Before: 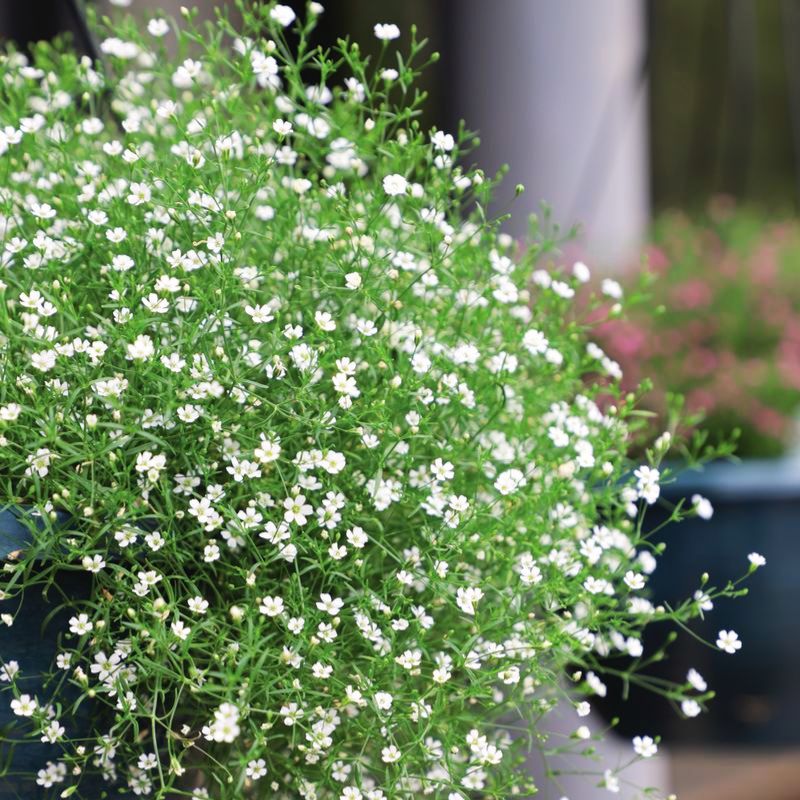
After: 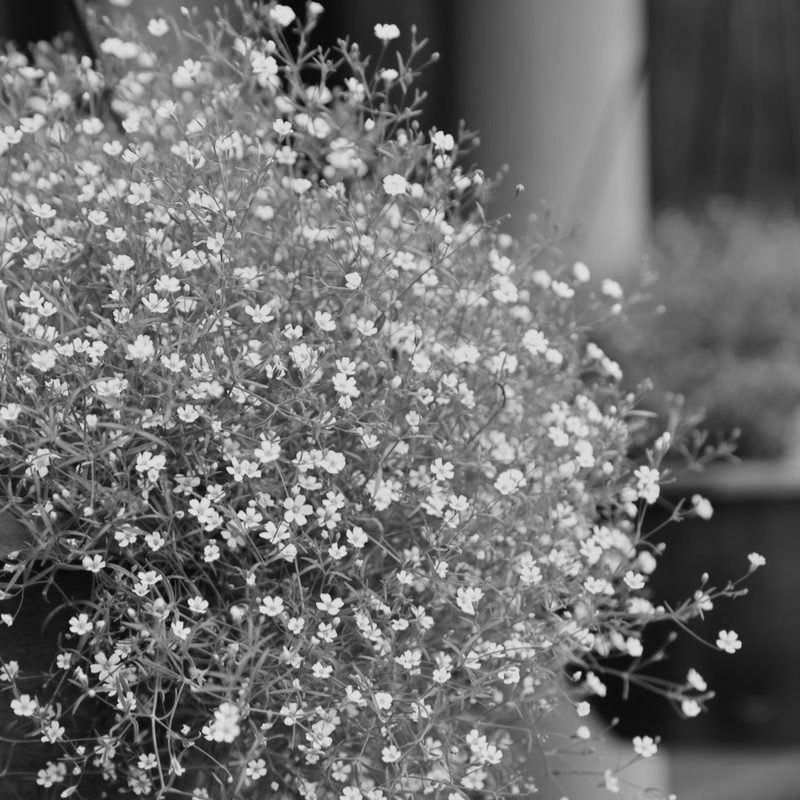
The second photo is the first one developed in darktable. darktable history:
monochrome: a 26.22, b 42.67, size 0.8
white balance: red 0.924, blue 1.095
